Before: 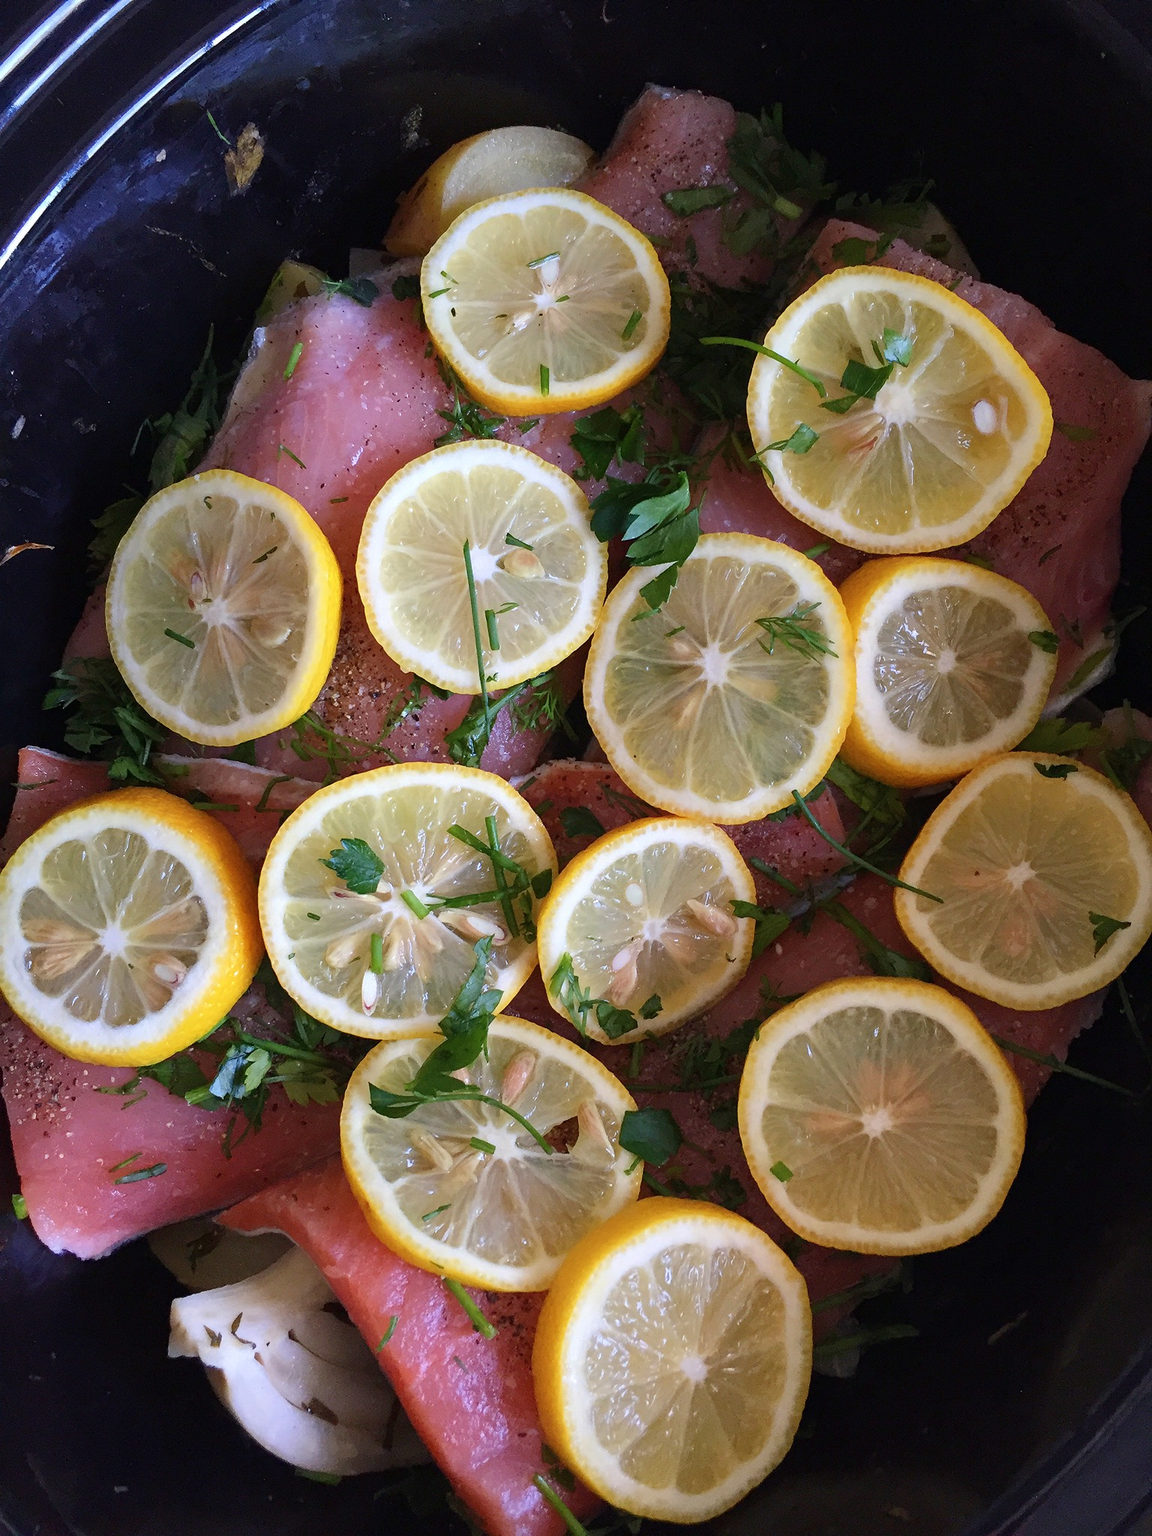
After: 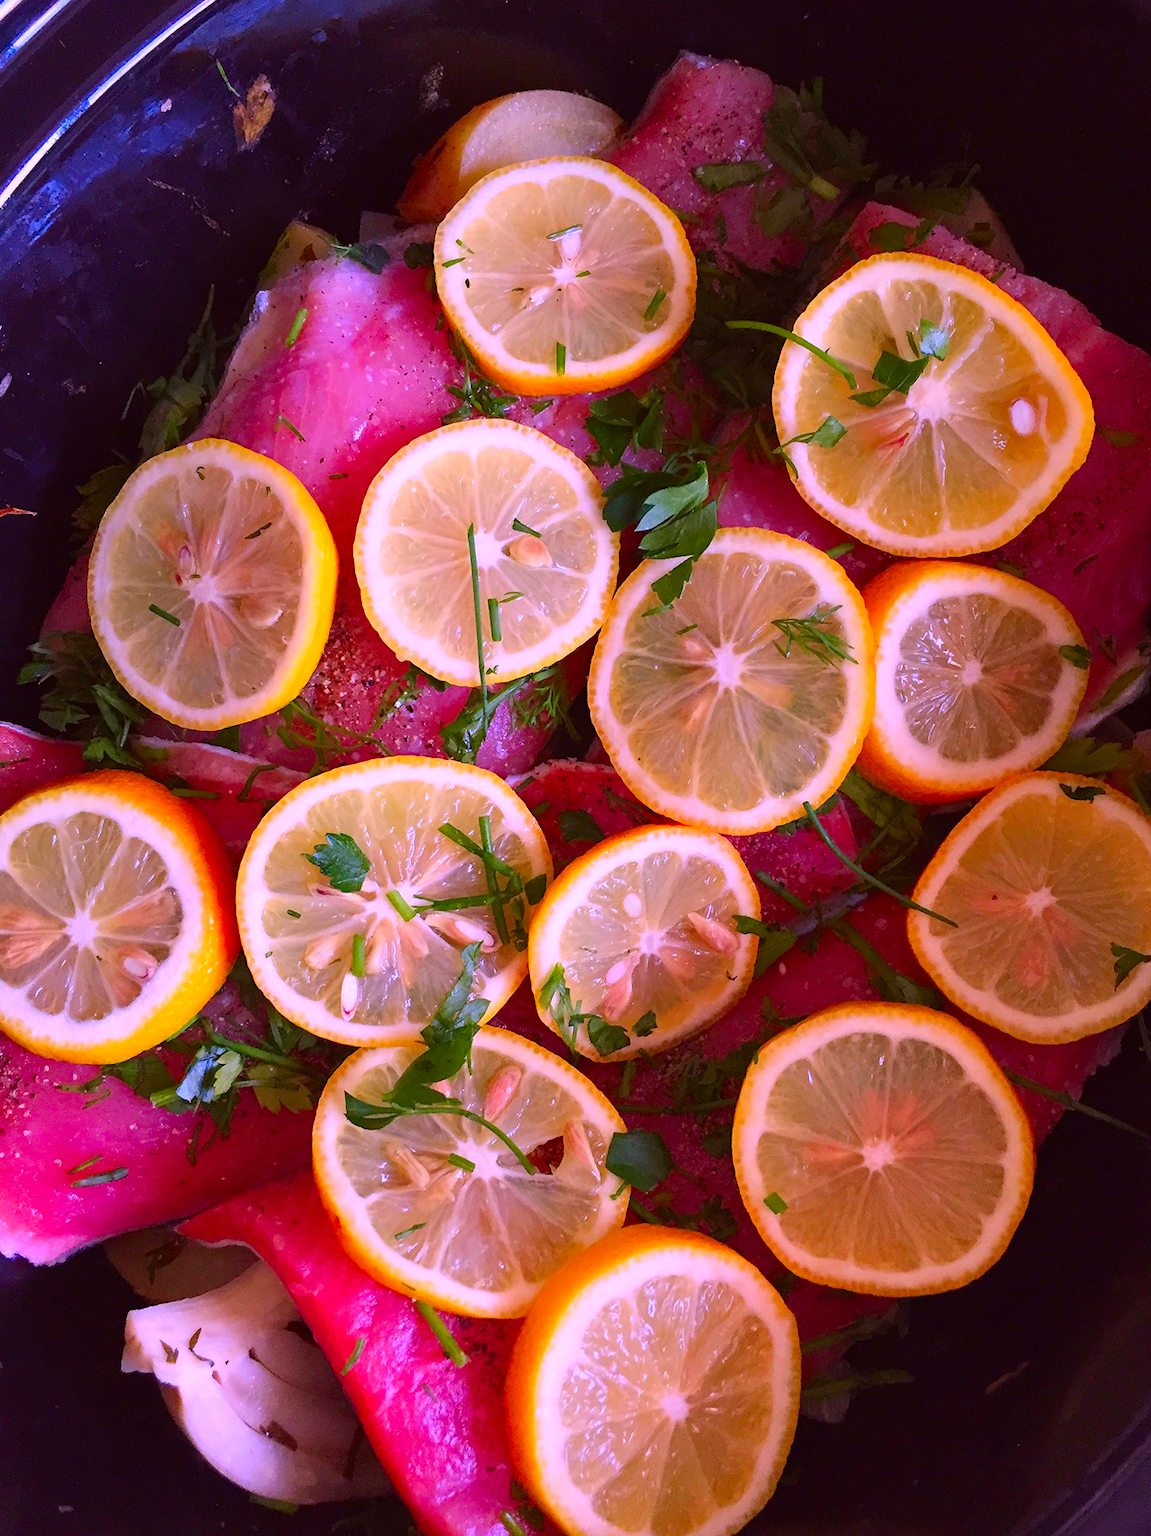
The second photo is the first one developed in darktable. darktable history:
crop and rotate: angle -2.38°
color correction: highlights a* 19.5, highlights b* -11.53, saturation 1.69
white balance: emerald 1
color balance: mode lift, gamma, gain (sRGB), lift [1, 1.049, 1, 1]
